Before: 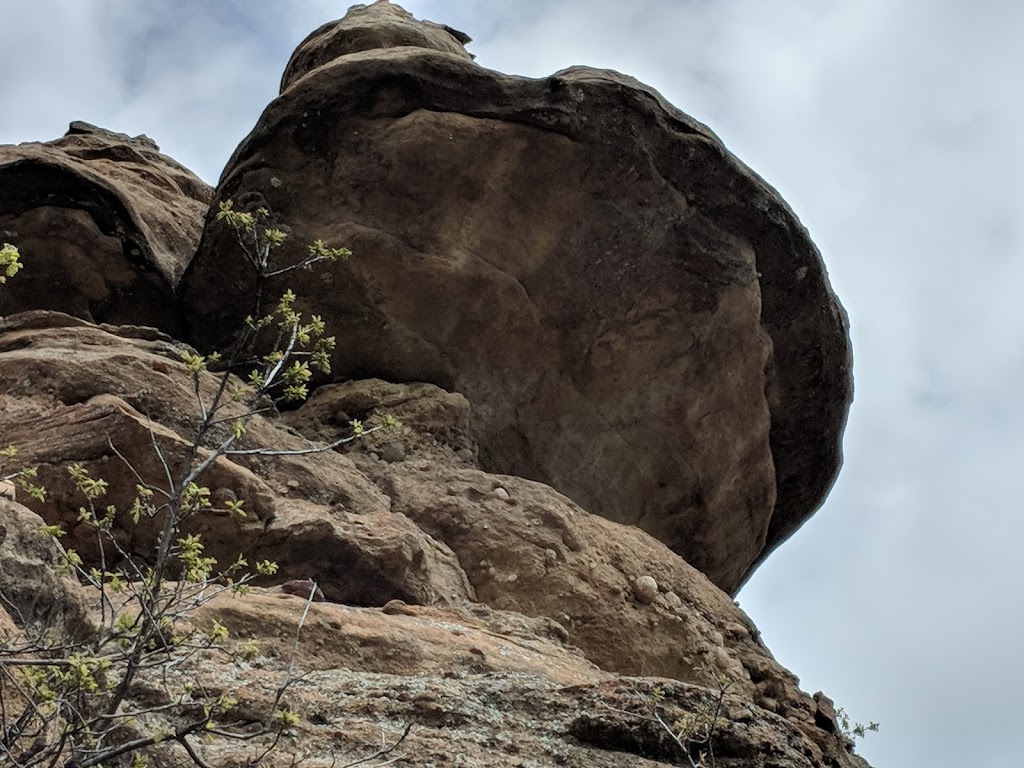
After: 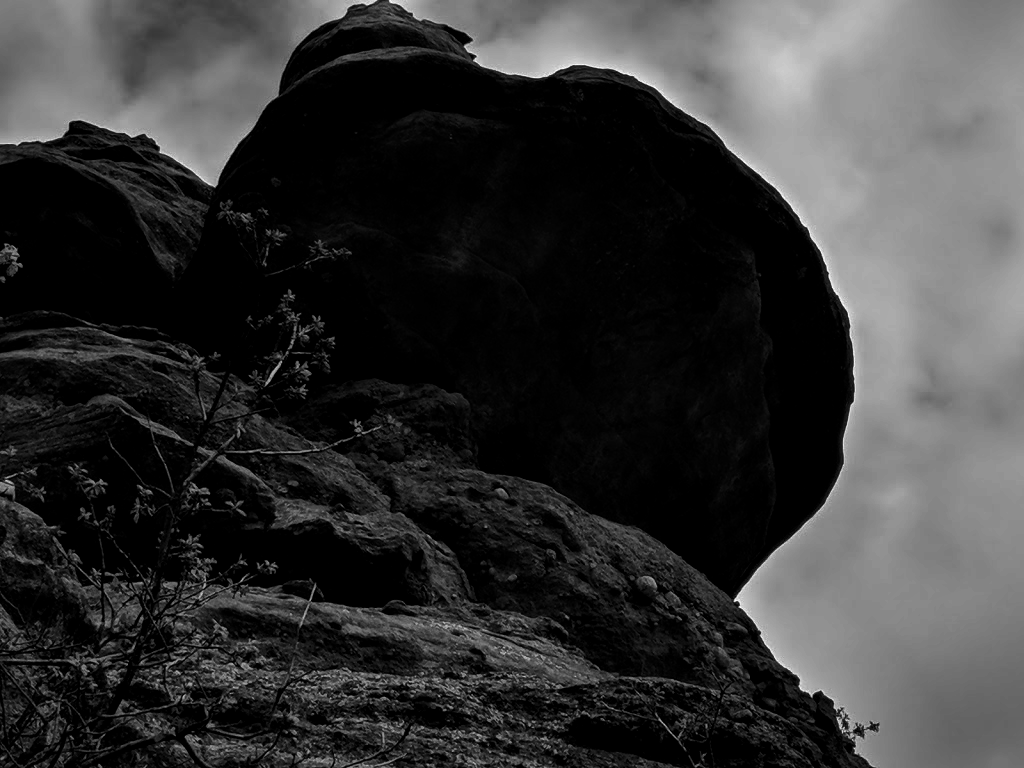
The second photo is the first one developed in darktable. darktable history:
local contrast: mode bilateral grid, contrast 20, coarseness 50, detail 120%, midtone range 0.2
contrast brightness saturation: contrast 0.02, brightness -1, saturation -1
